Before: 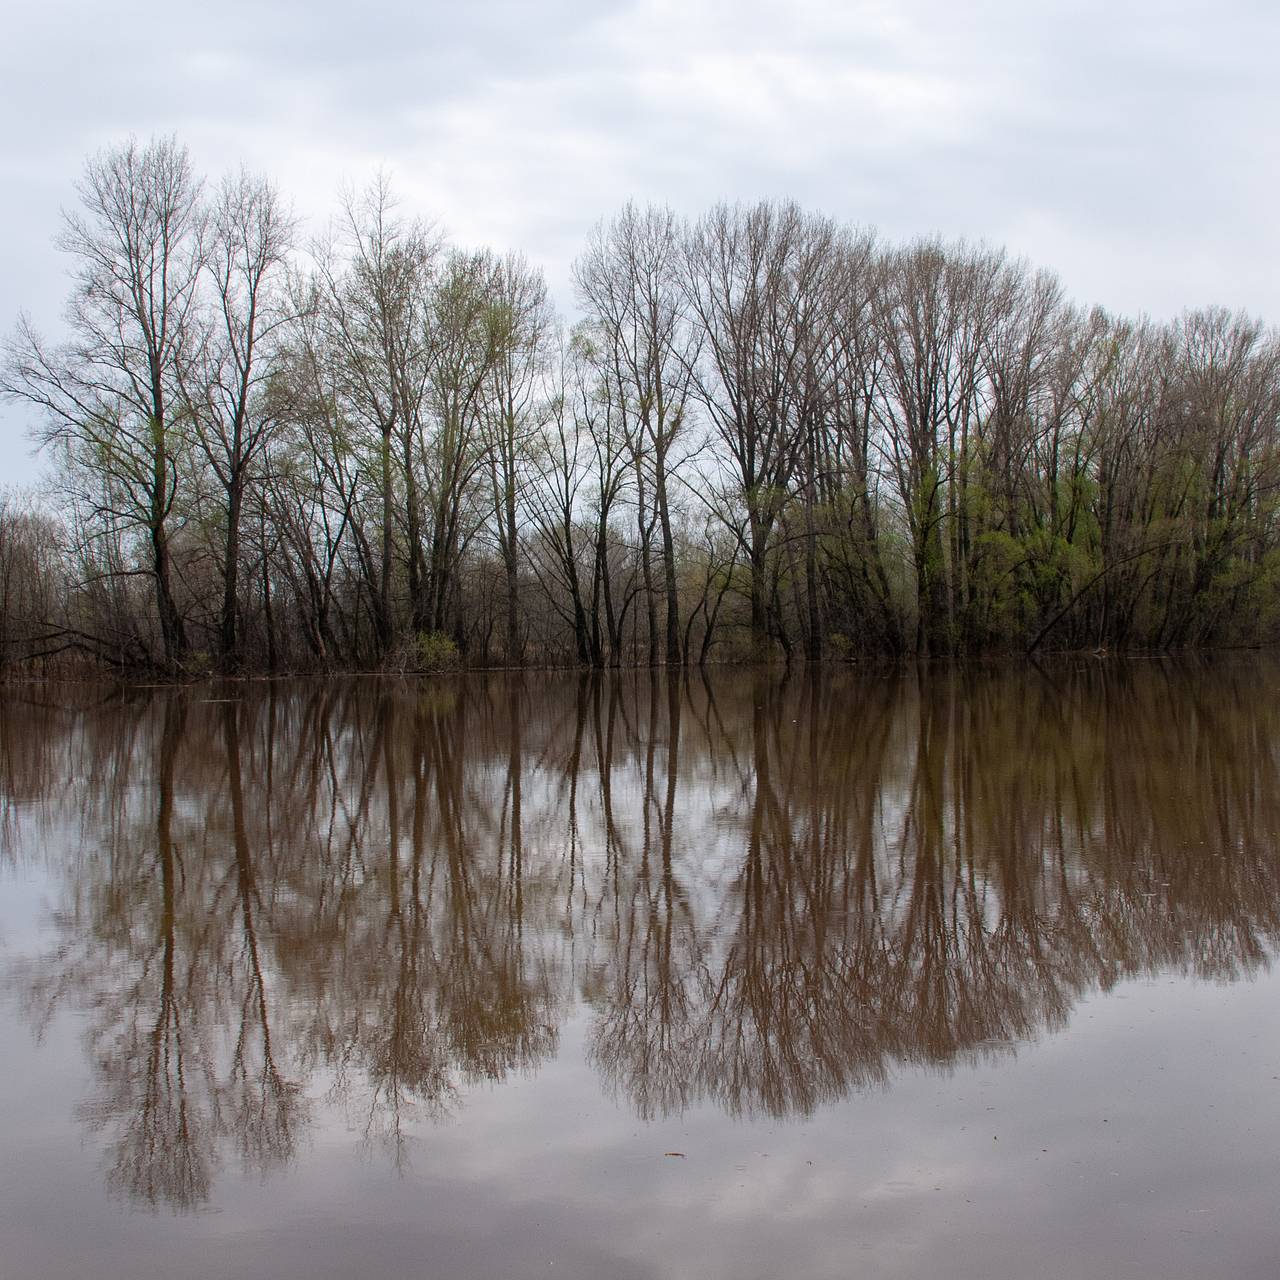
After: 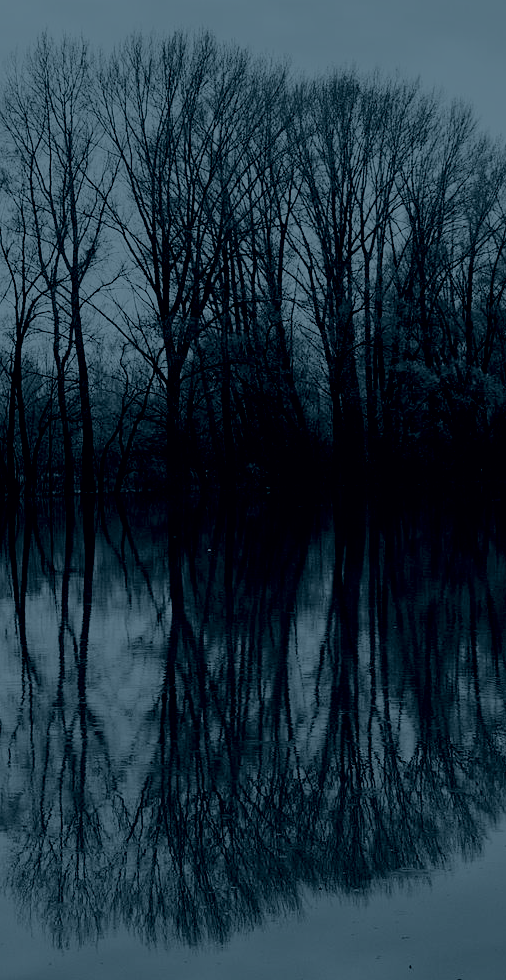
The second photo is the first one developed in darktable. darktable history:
filmic rgb: black relative exposure -5 EV, hardness 2.88, contrast 1.3
shadows and highlights: shadows 49, highlights -41, soften with gaussian
sharpen: amount 0.2
crop: left 45.721%, top 13.393%, right 14.118%, bottom 10.01%
colorize: hue 194.4°, saturation 29%, source mix 61.75%, lightness 3.98%, version 1
color balance rgb: shadows lift › chroma 1%, shadows lift › hue 217.2°, power › hue 310.8°, highlights gain › chroma 2%, highlights gain › hue 44.4°, global offset › luminance 0.25%, global offset › hue 171.6°, perceptual saturation grading › global saturation 14.09%, perceptual saturation grading › highlights -30%, perceptual saturation grading › shadows 50.67%, global vibrance 25%, contrast 20%
